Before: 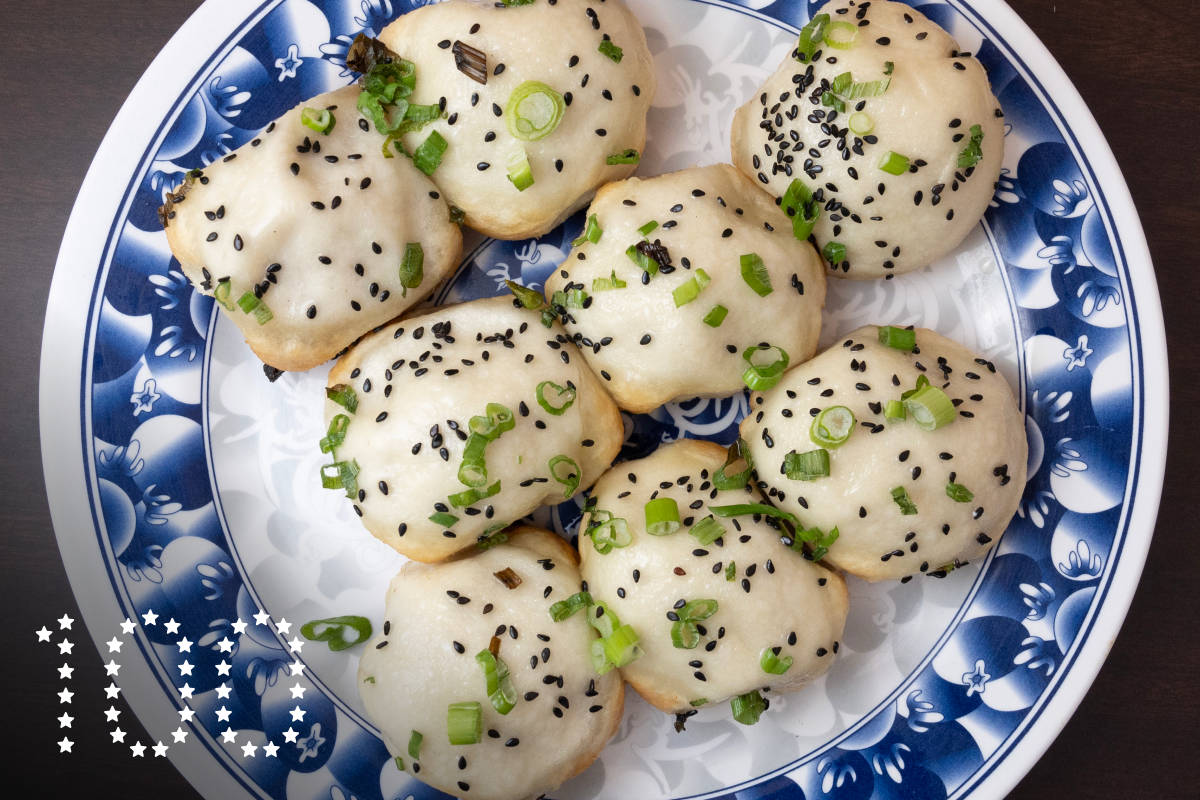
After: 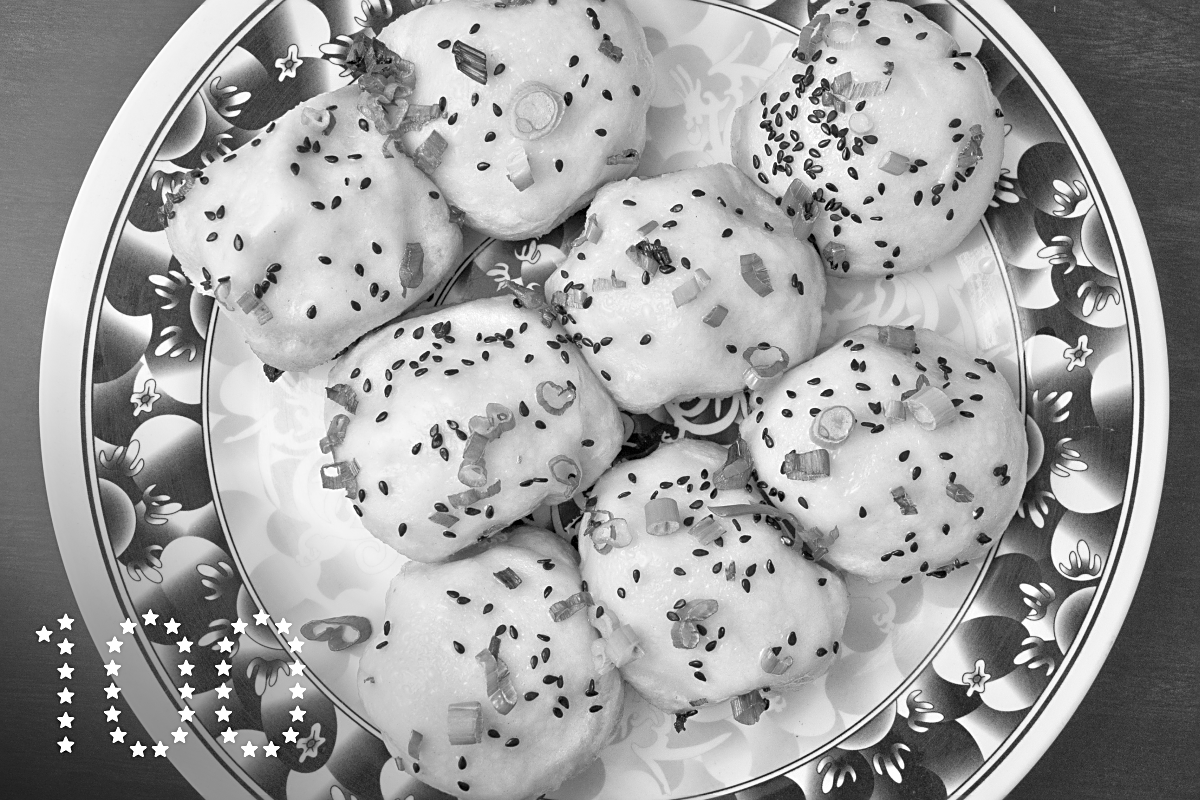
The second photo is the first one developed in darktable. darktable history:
color balance rgb: linear chroma grading › global chroma 8.33%, perceptual saturation grading › global saturation 18.52%, global vibrance 7.87%
monochrome: on, module defaults
tone equalizer: -8 EV 2 EV, -7 EV 2 EV, -6 EV 2 EV, -5 EV 2 EV, -4 EV 2 EV, -3 EV 1.5 EV, -2 EV 1 EV, -1 EV 0.5 EV
sharpen: on, module defaults
color correction: highlights a* -10.04, highlights b* -10.37
